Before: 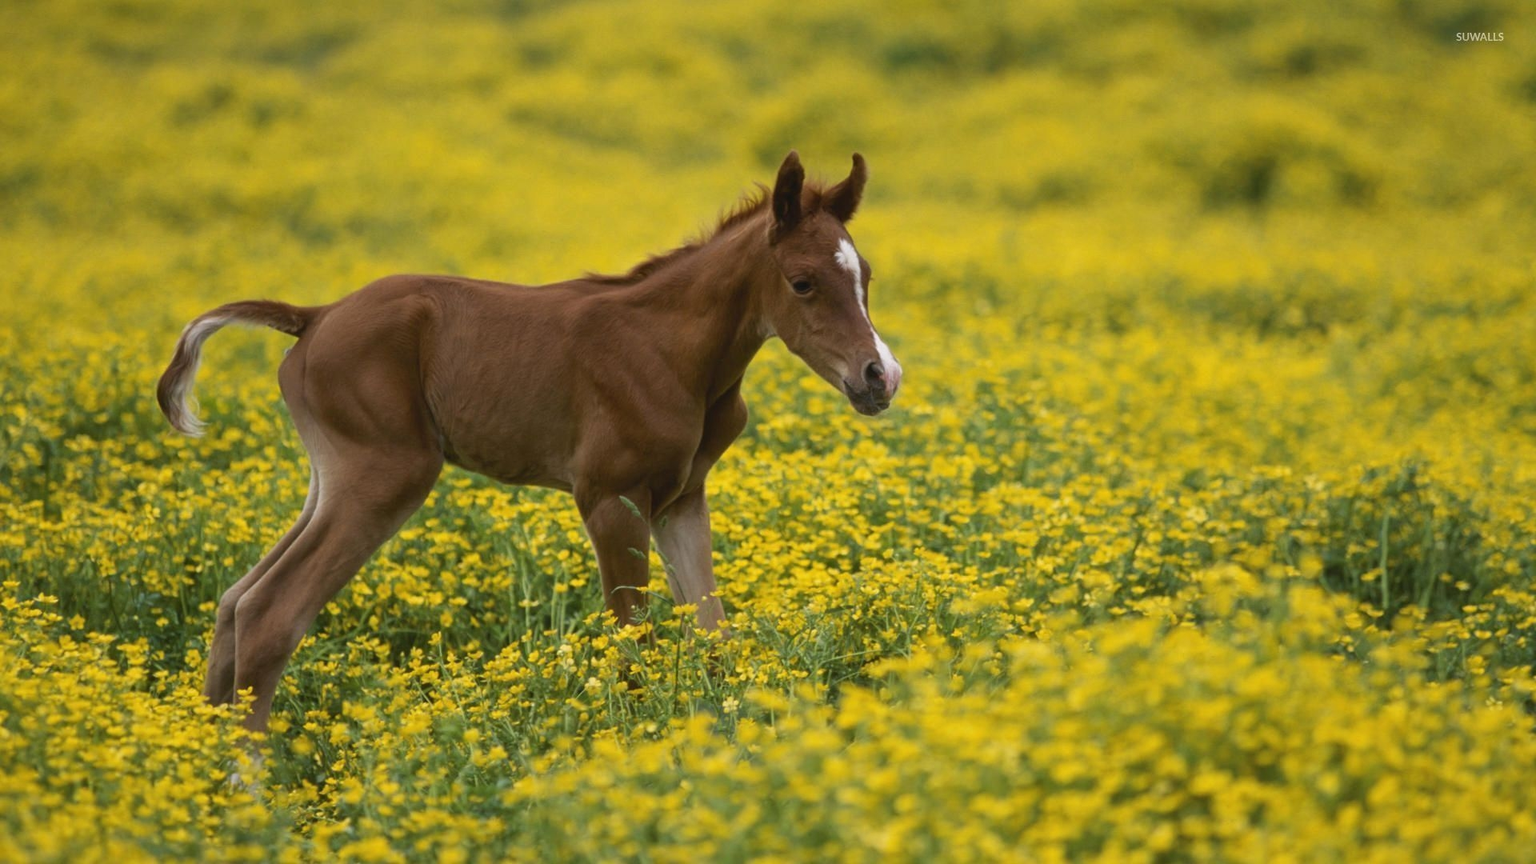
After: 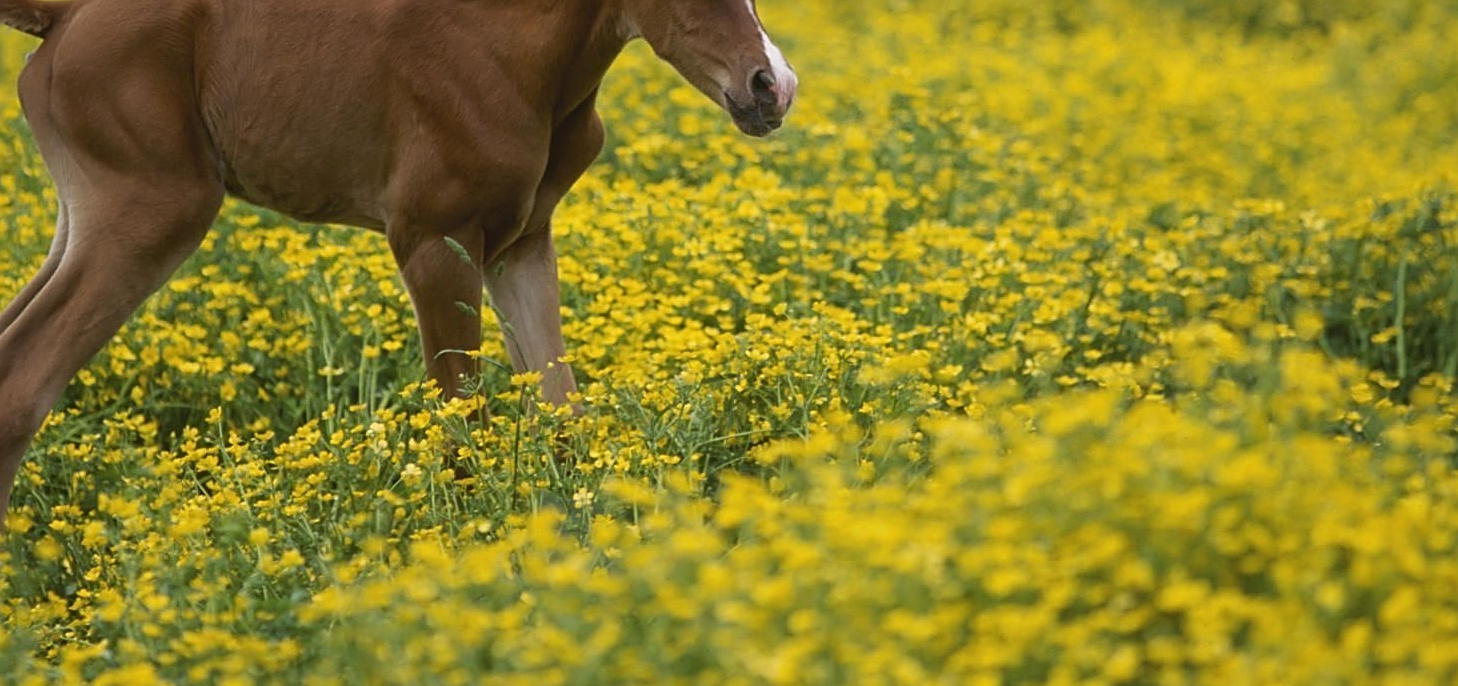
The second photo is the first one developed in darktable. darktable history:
tone equalizer: on, module defaults
crop and rotate: left 17.217%, top 35.5%, right 6.82%, bottom 0.898%
sharpen: on, module defaults
